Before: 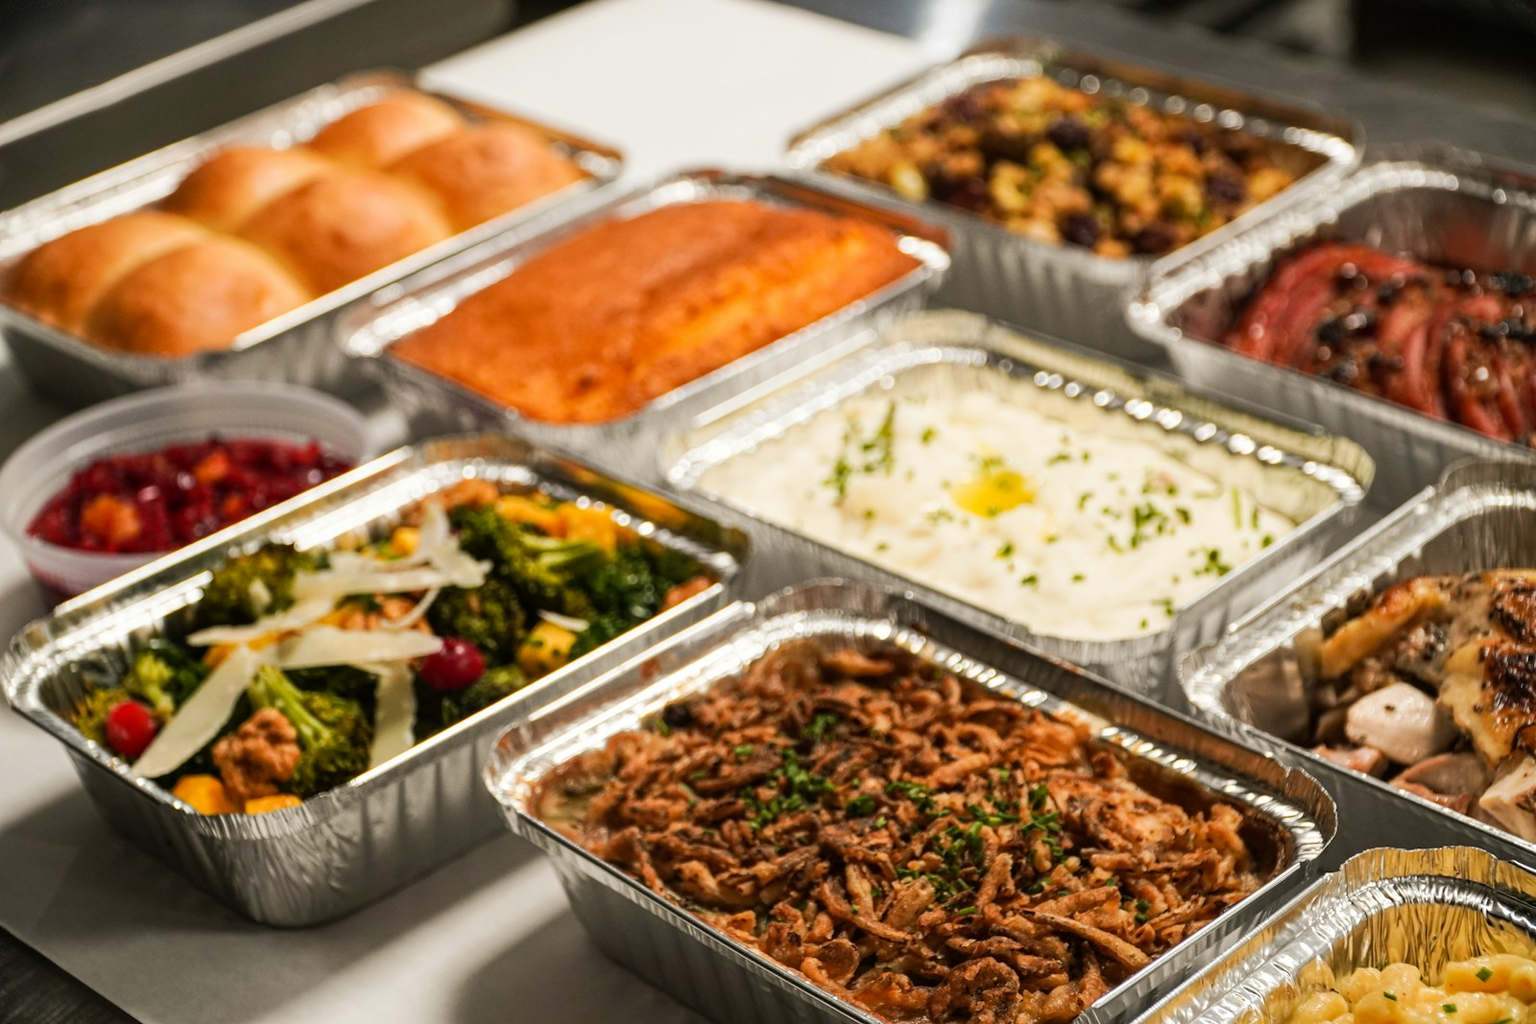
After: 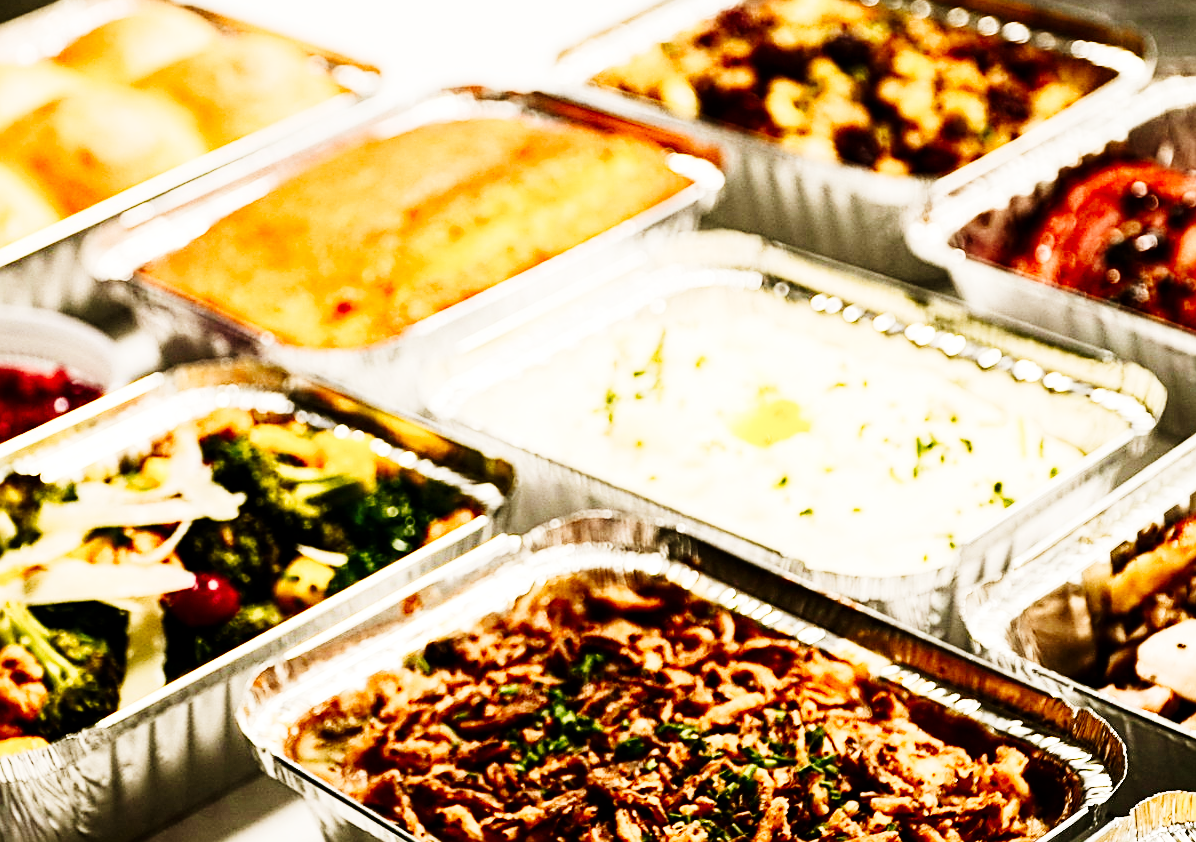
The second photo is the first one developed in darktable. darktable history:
velvia: on, module defaults
crop: left 16.633%, top 8.631%, right 8.613%, bottom 12.449%
contrast brightness saturation: contrast 0.28
tone curve: curves: ch0 [(0, 0) (0.004, 0) (0.133, 0.071) (0.325, 0.456) (0.832, 0.957) (1, 1)], preserve colors none
exposure: exposure 0.127 EV, compensate exposure bias true, compensate highlight preservation false
sharpen: on, module defaults
